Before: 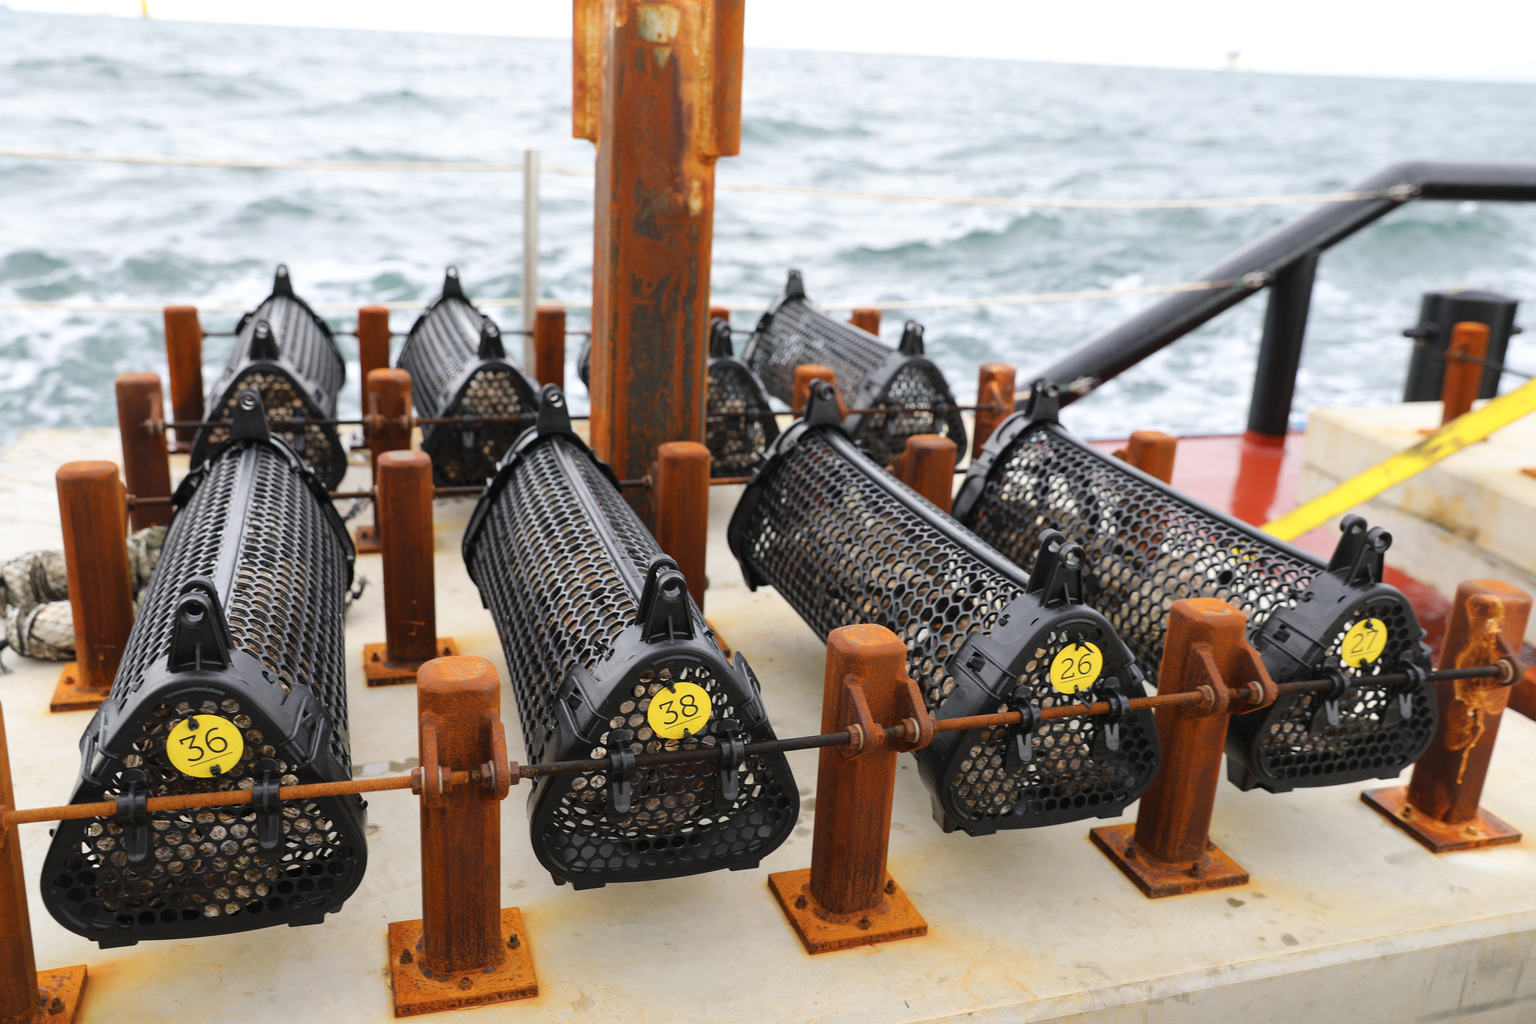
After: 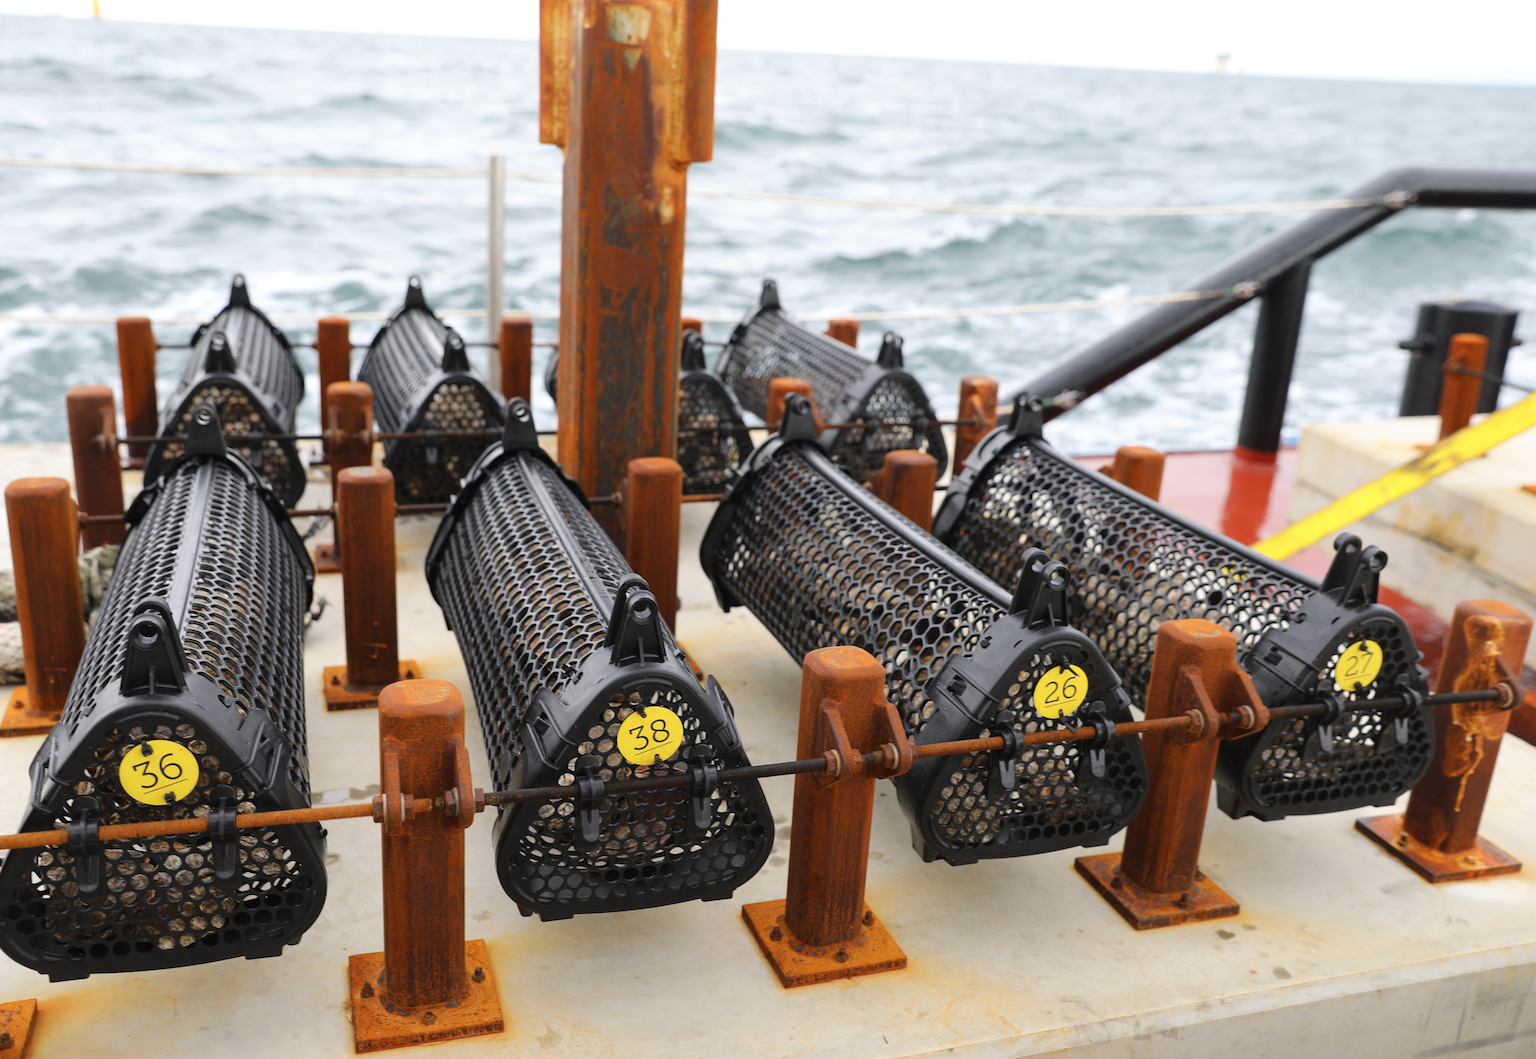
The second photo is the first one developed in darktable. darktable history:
crop and rotate: left 3.376%
